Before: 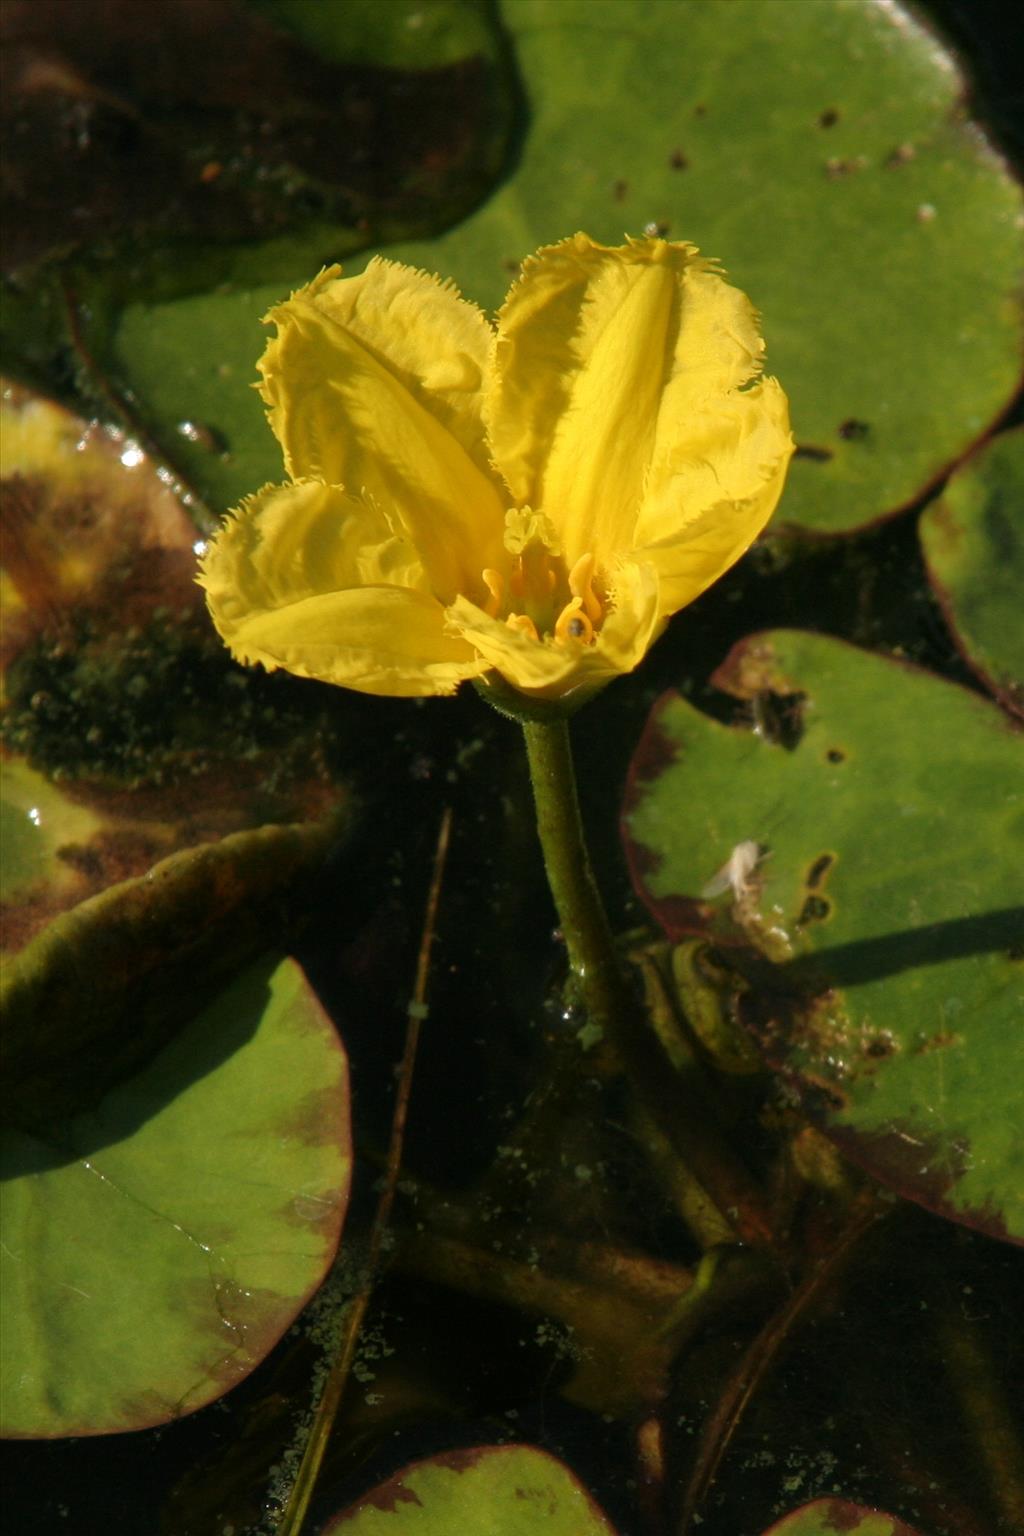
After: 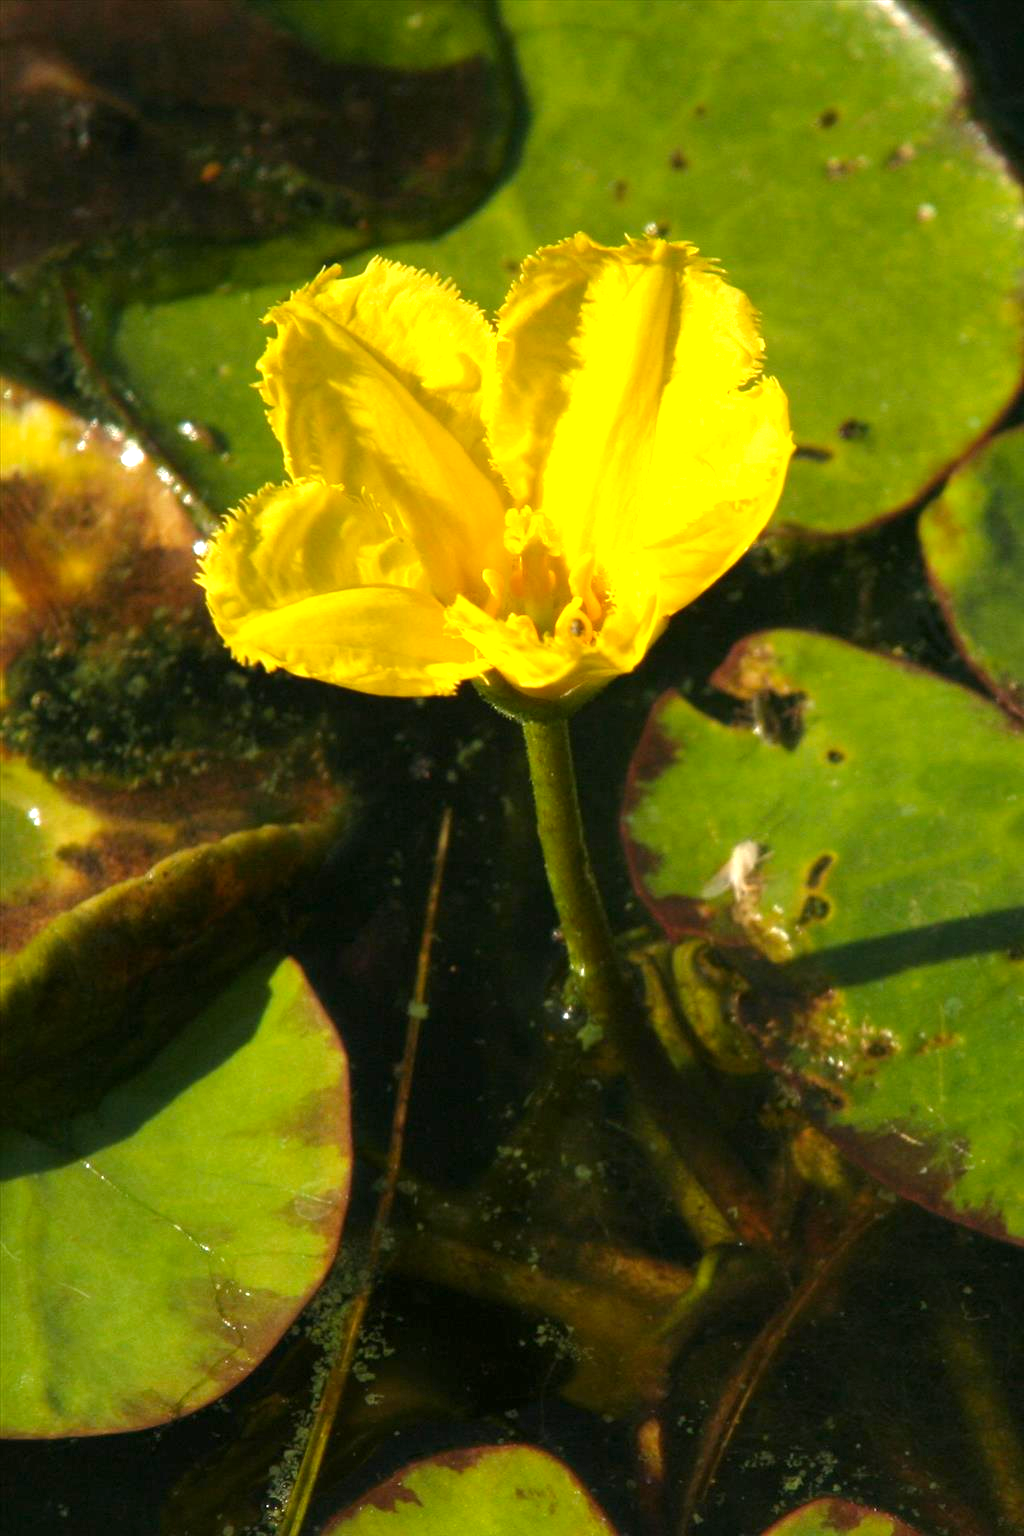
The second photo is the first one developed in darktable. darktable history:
color balance rgb: perceptual saturation grading › global saturation 10%, global vibrance 10%
exposure: exposure 0.95 EV, compensate highlight preservation false
